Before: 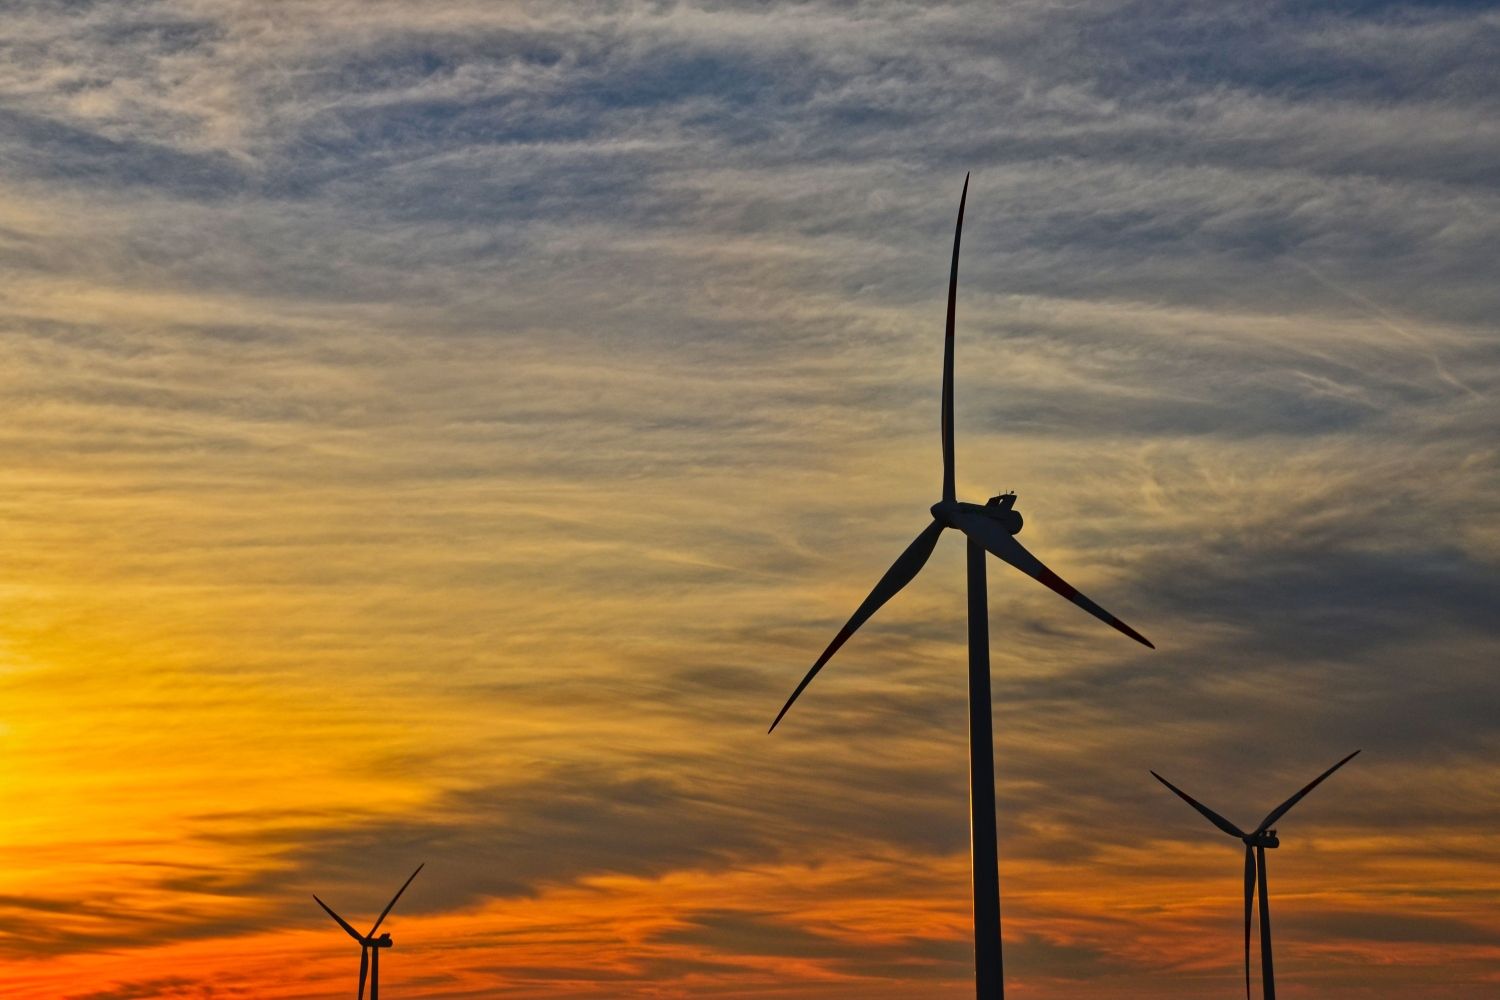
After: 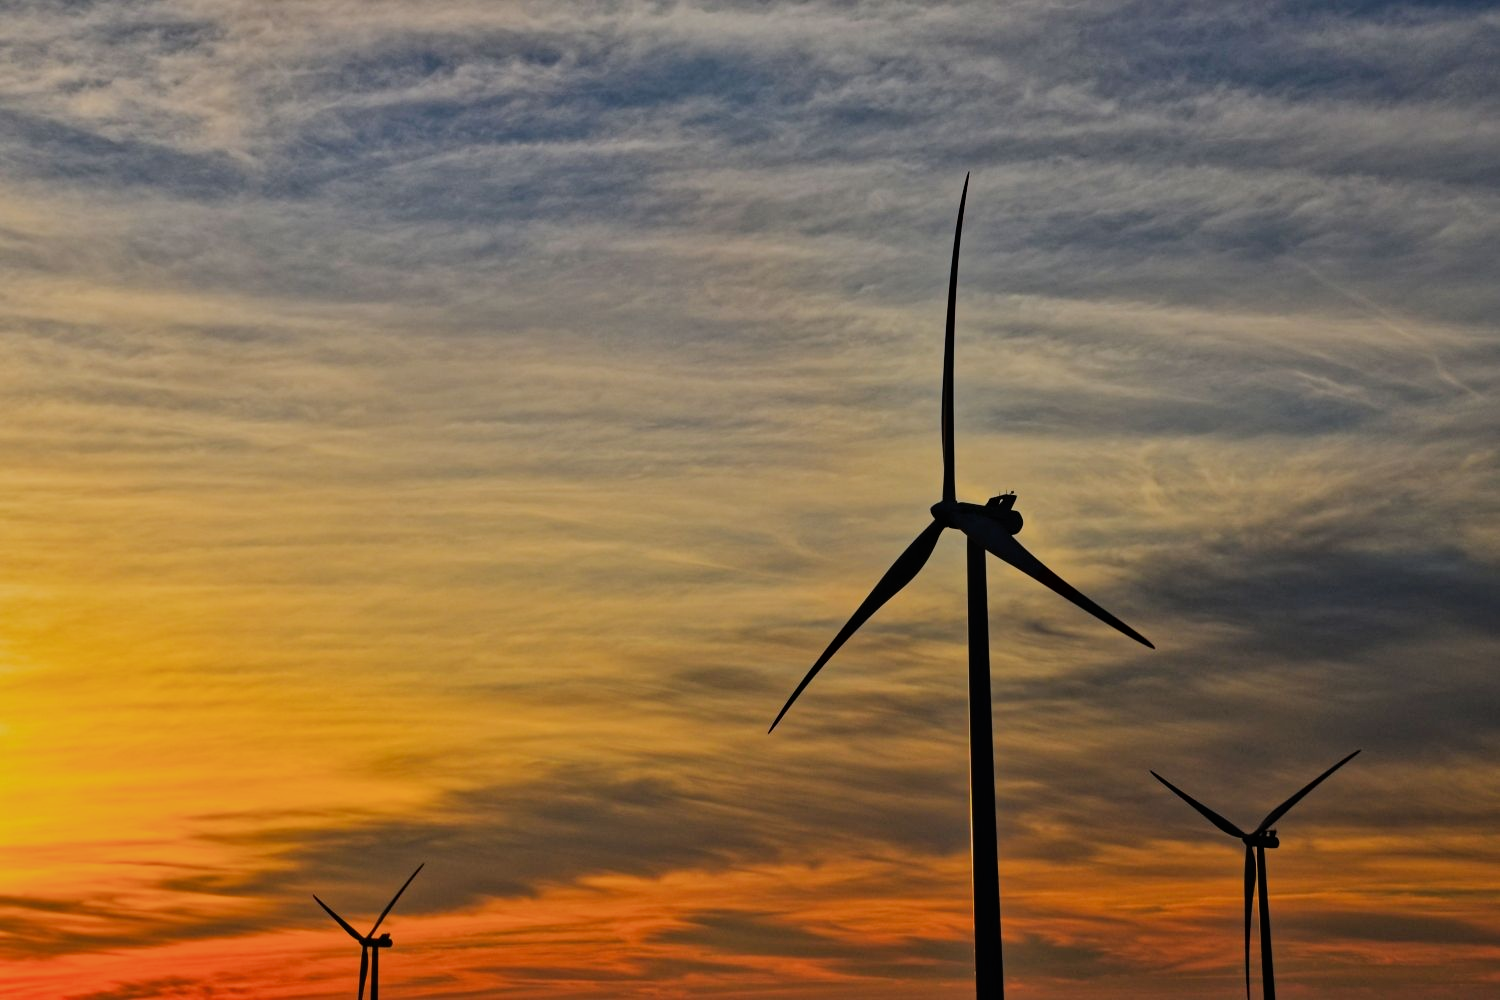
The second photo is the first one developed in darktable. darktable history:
filmic rgb: black relative exposure -7.65 EV, white relative exposure 4.56 EV, hardness 3.61, contrast 1.052
